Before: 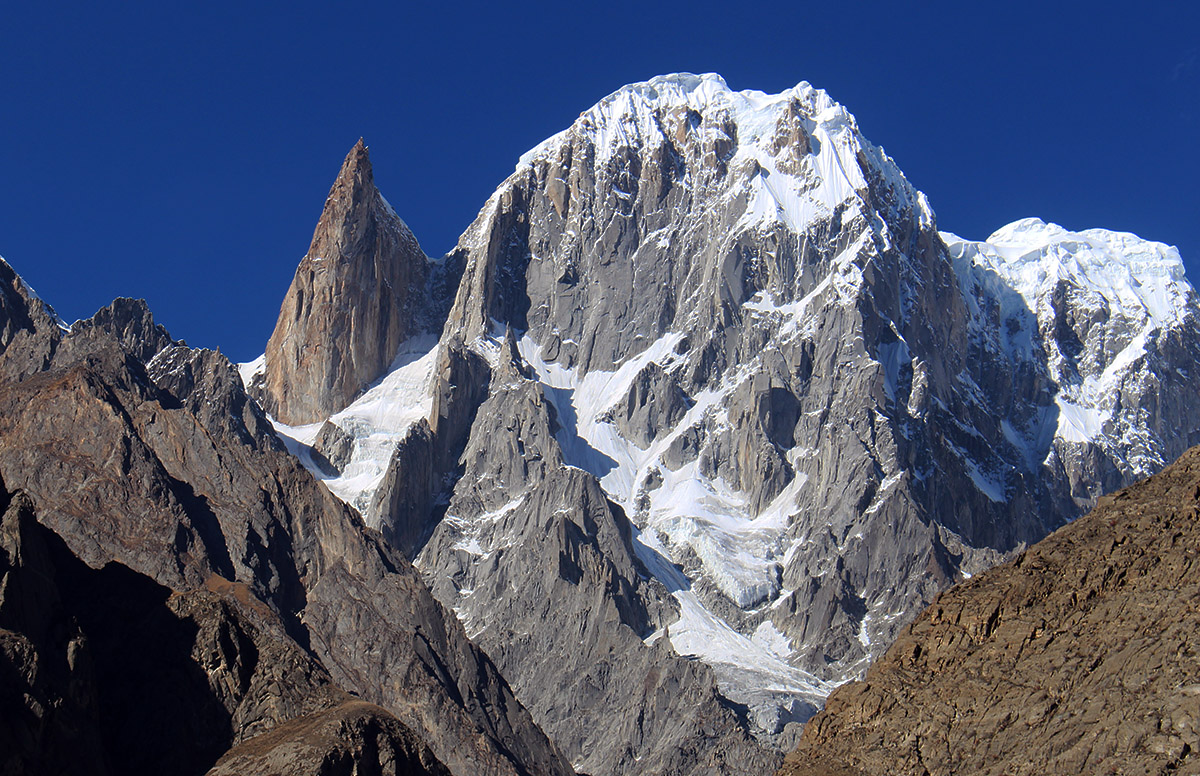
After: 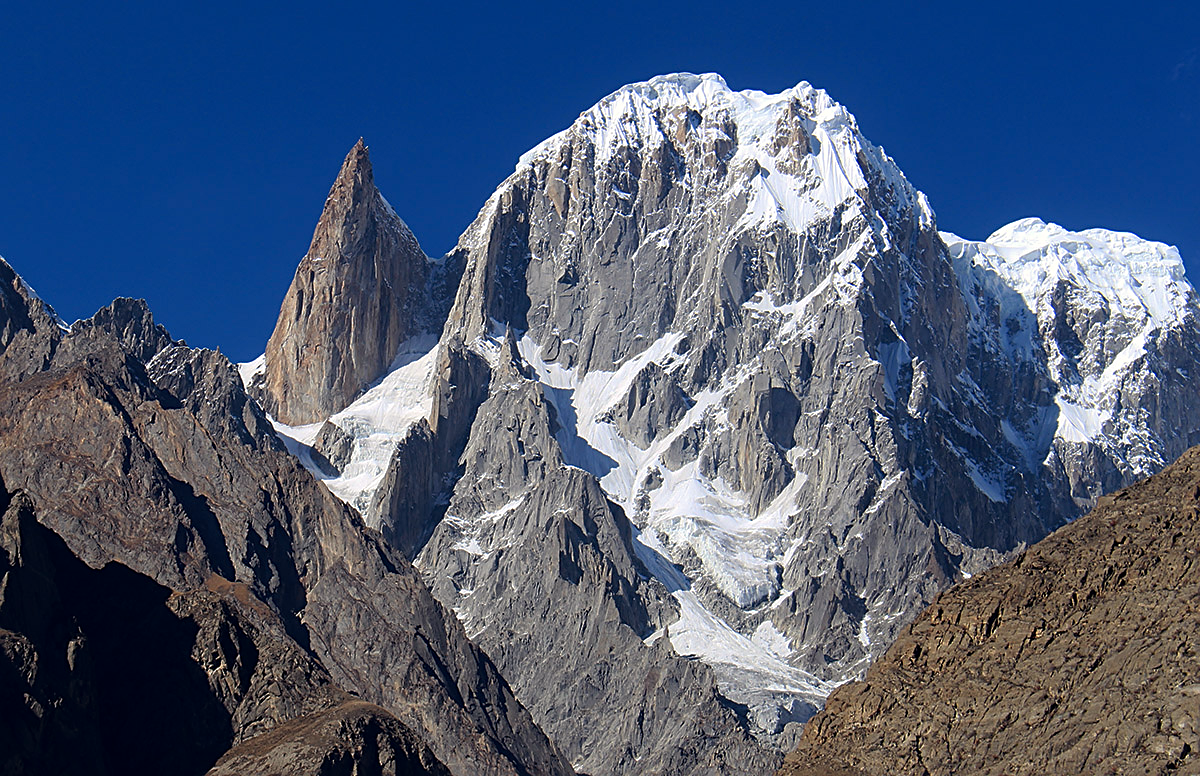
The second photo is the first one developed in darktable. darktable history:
sharpen: on, module defaults
color correction: highlights a* 0.207, highlights b* 2.7, shadows a* -0.874, shadows b* -4.78
